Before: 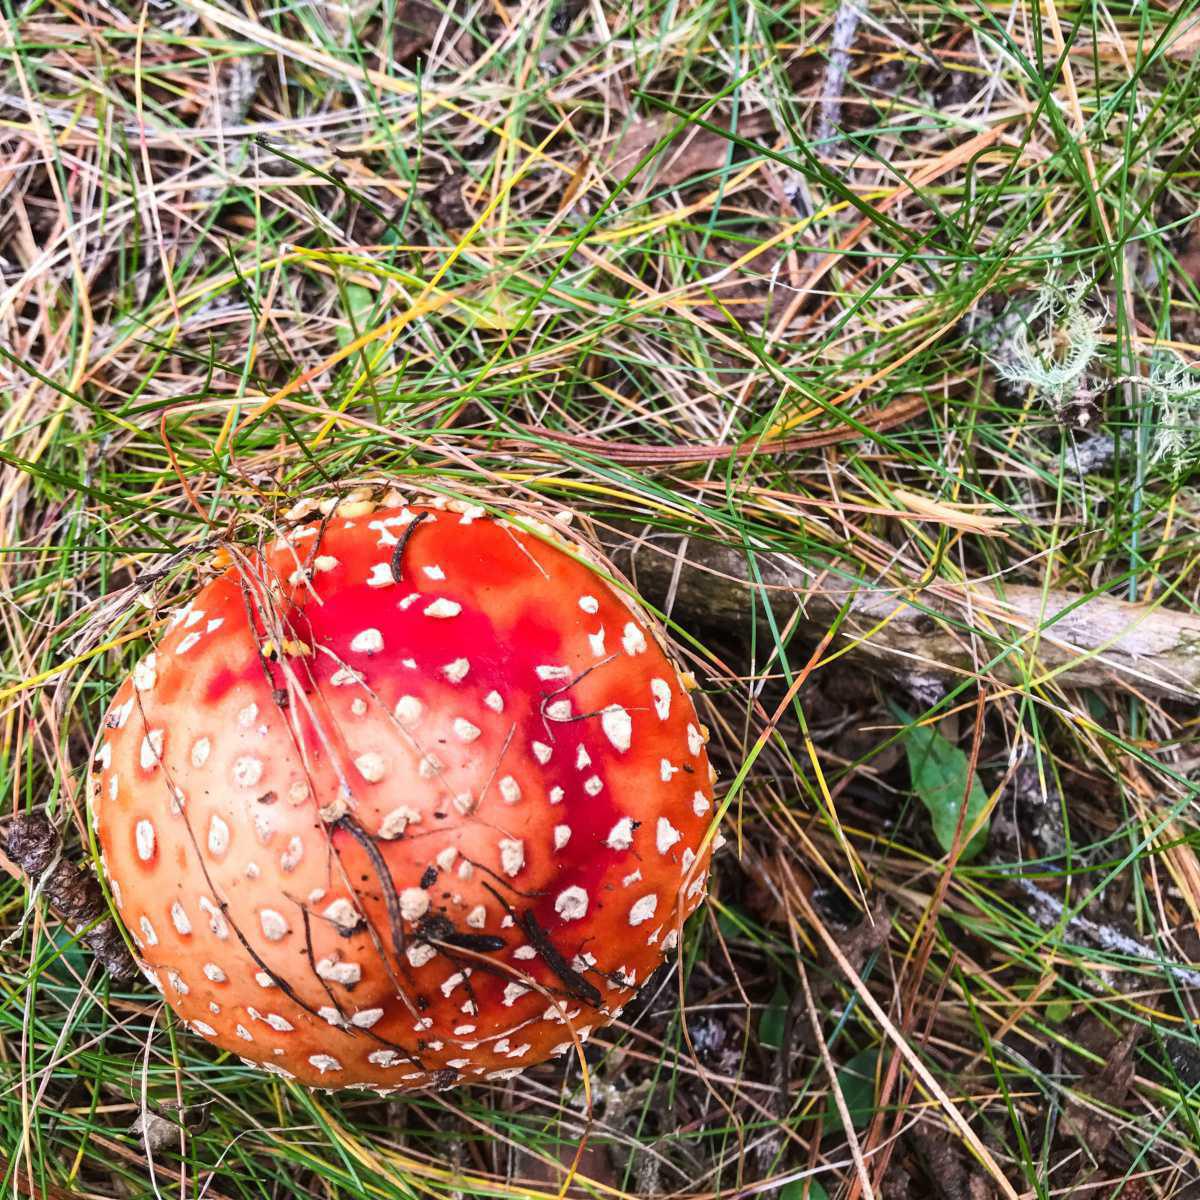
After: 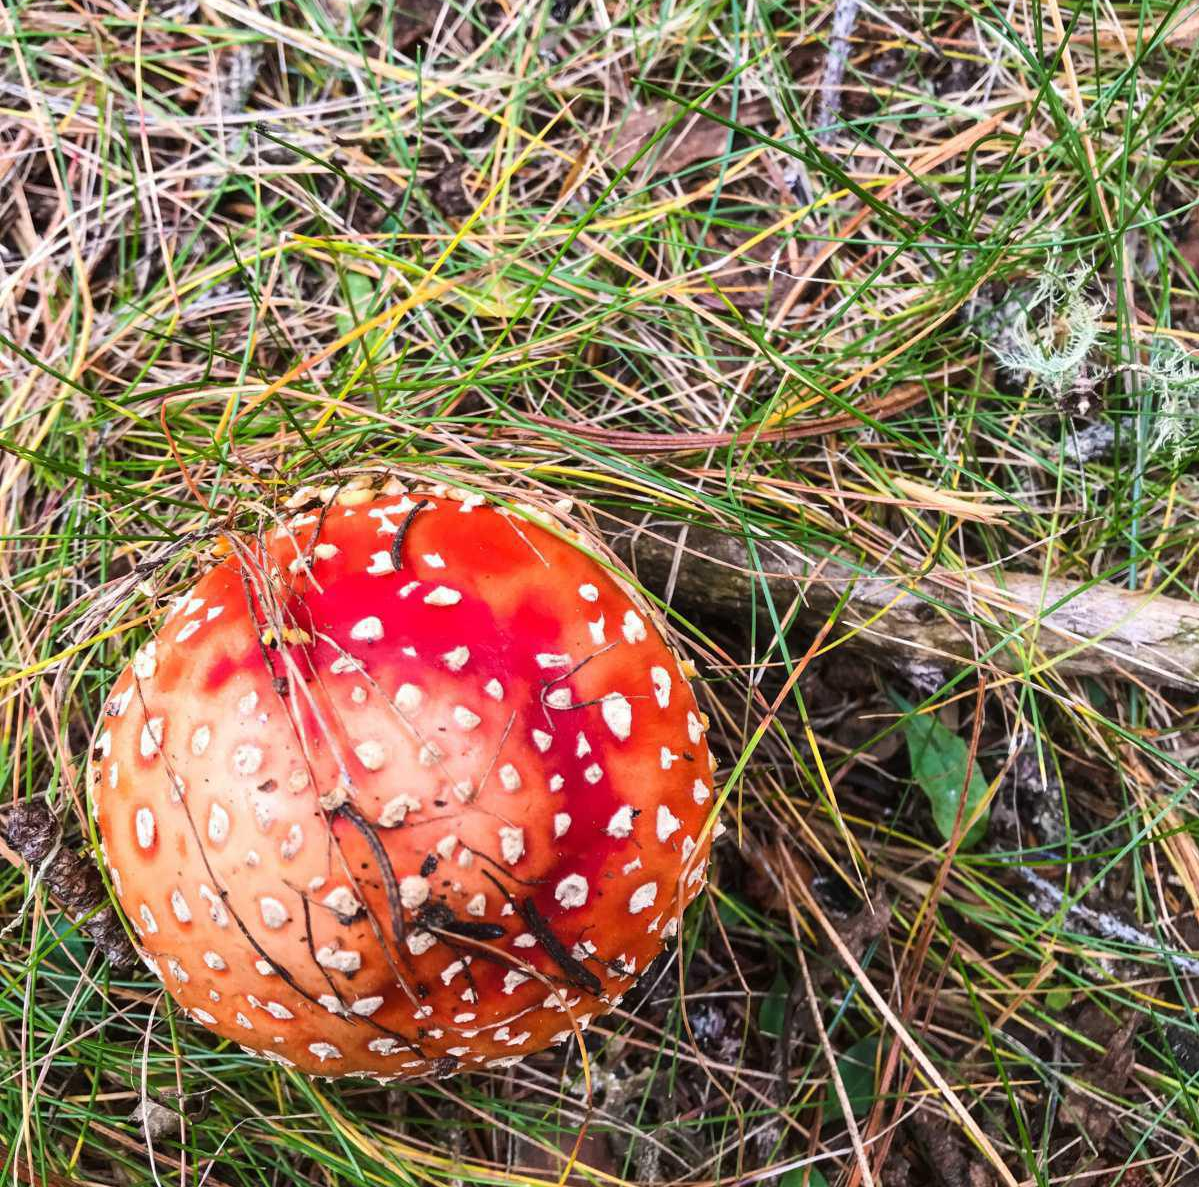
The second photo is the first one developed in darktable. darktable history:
crop: top 1.069%, right 0.038%
